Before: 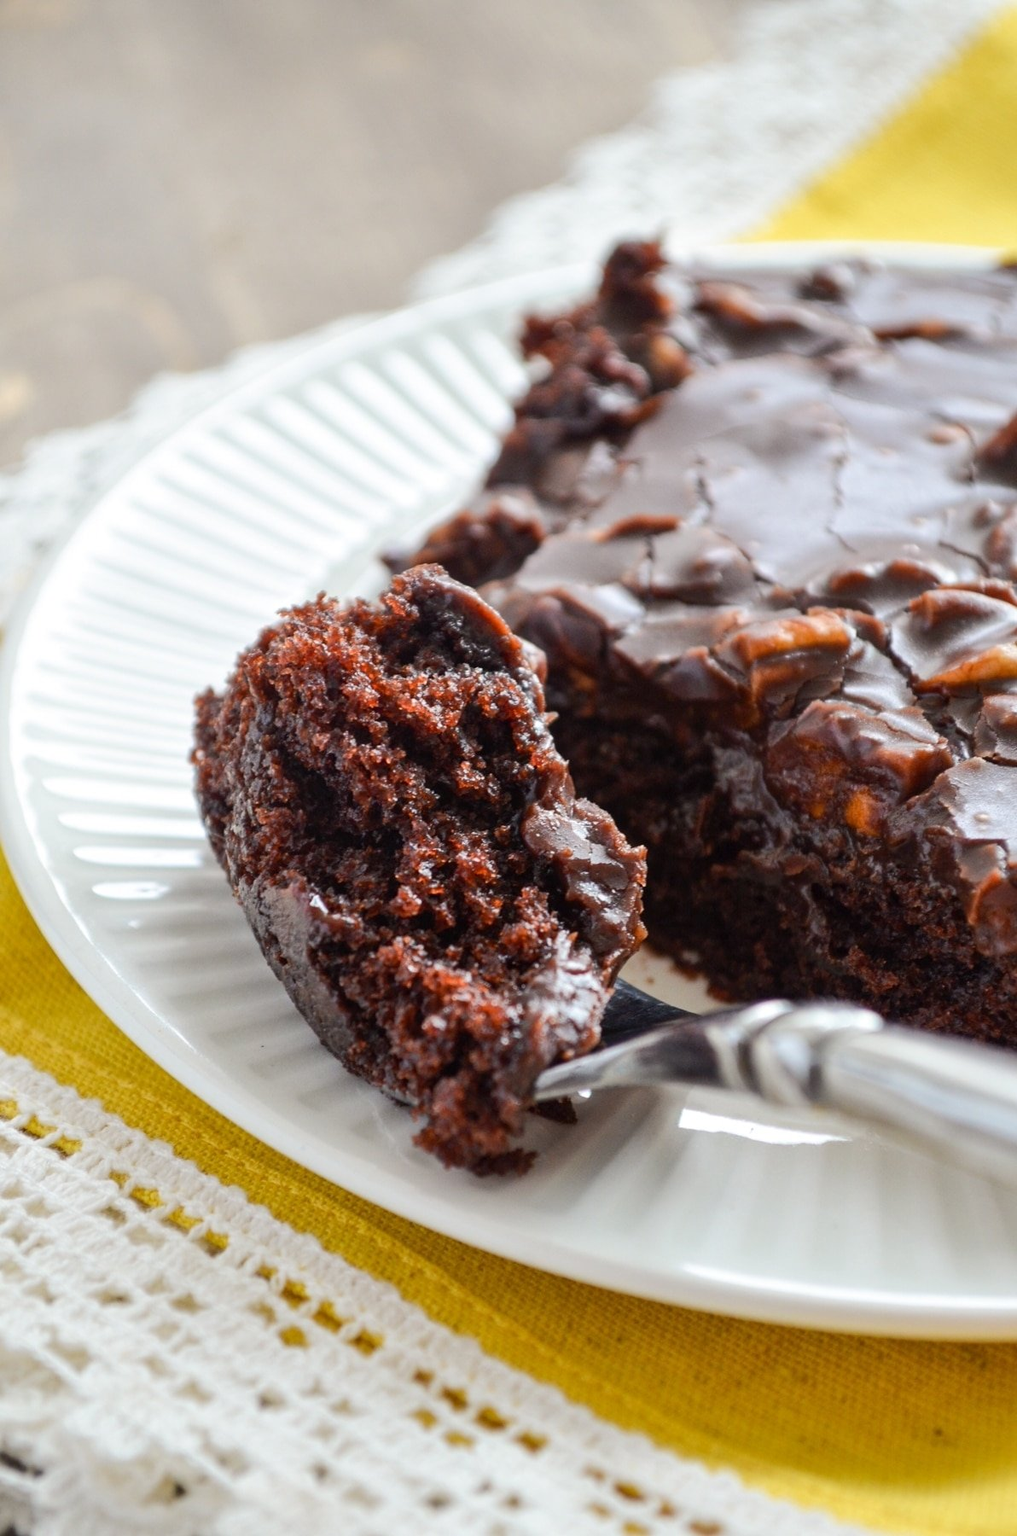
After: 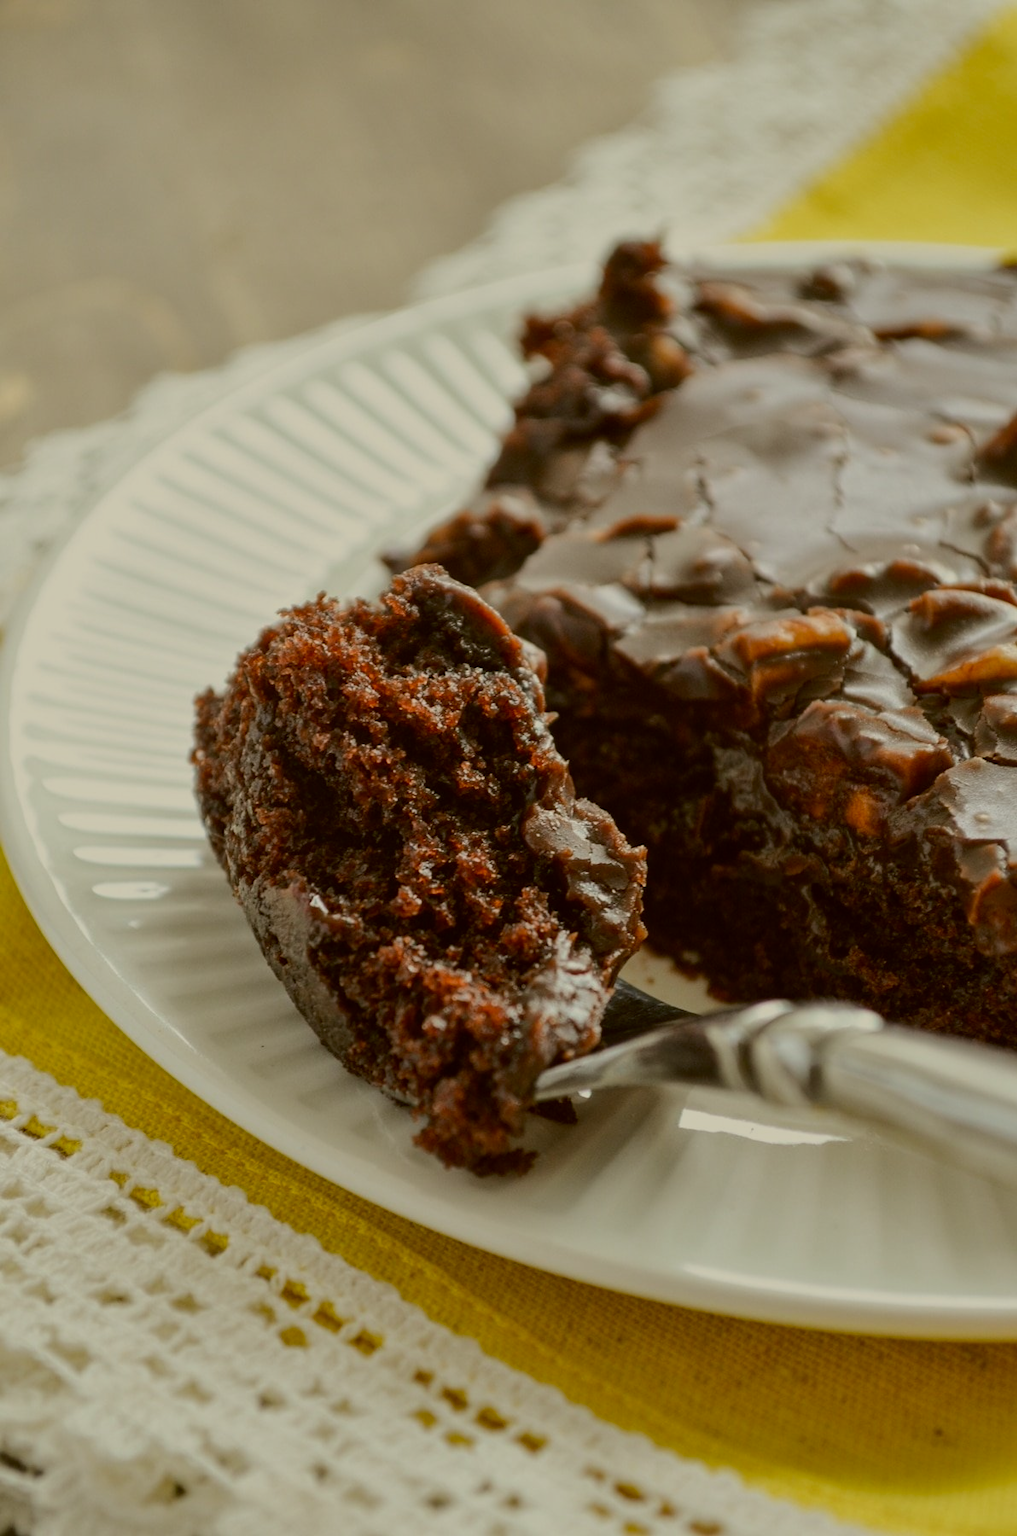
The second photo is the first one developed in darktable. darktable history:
exposure: black level correction 0, exposure -0.816 EV, compensate exposure bias true, compensate highlight preservation false
color correction: highlights a* -1.59, highlights b* 10.27, shadows a* 0.719, shadows b* 18.86
